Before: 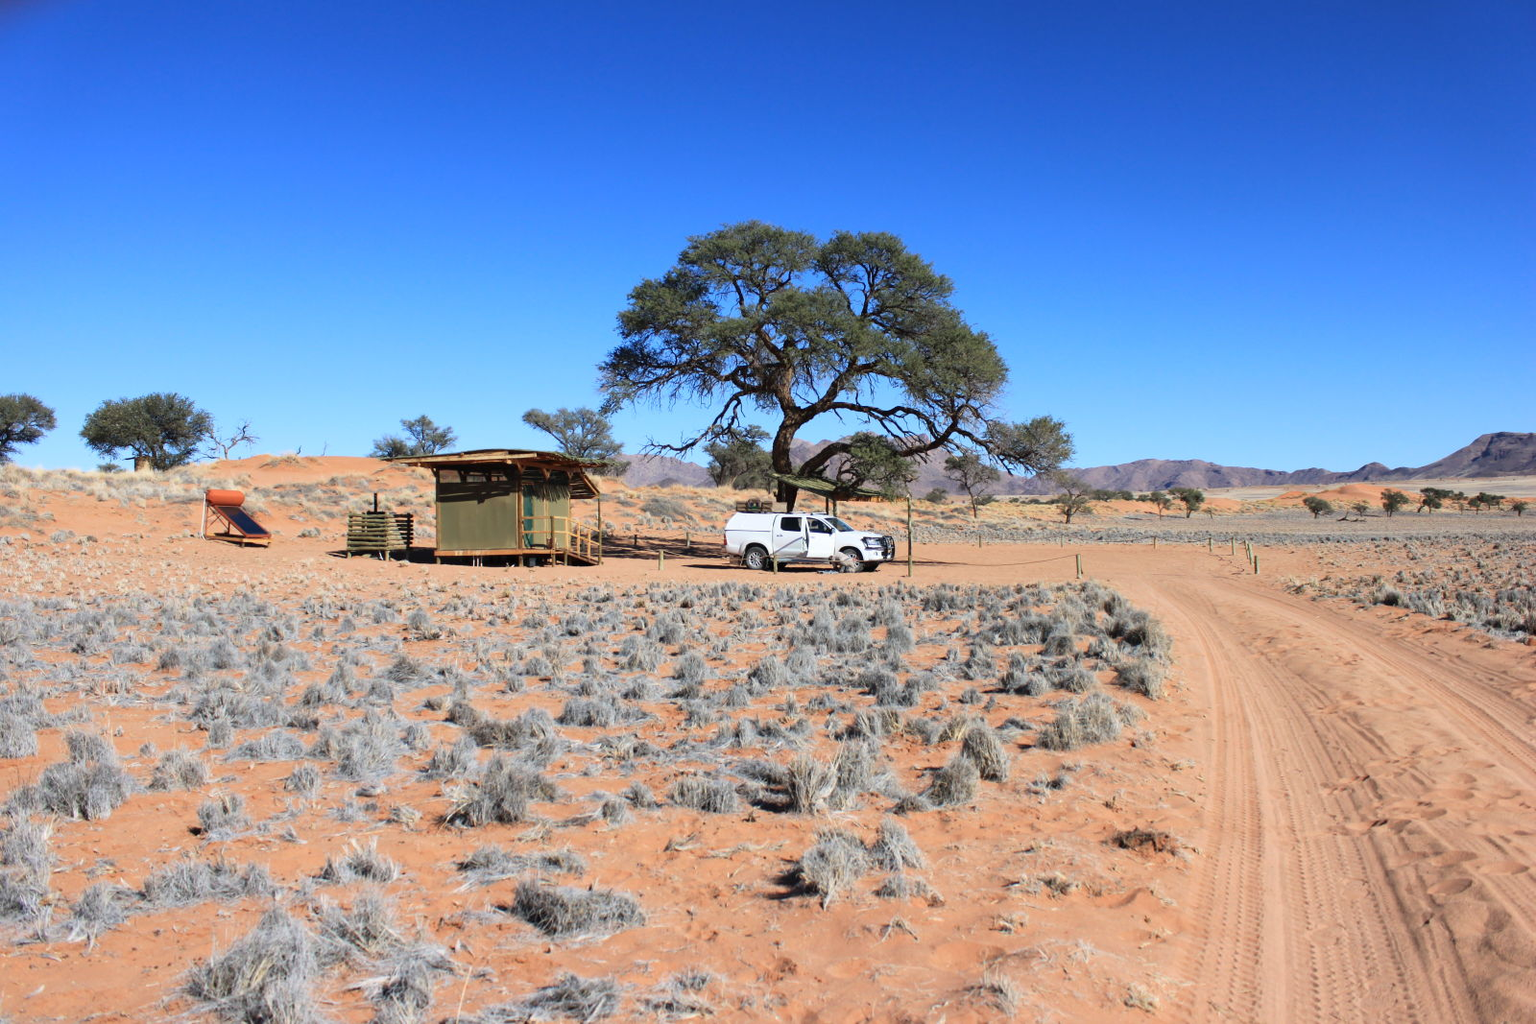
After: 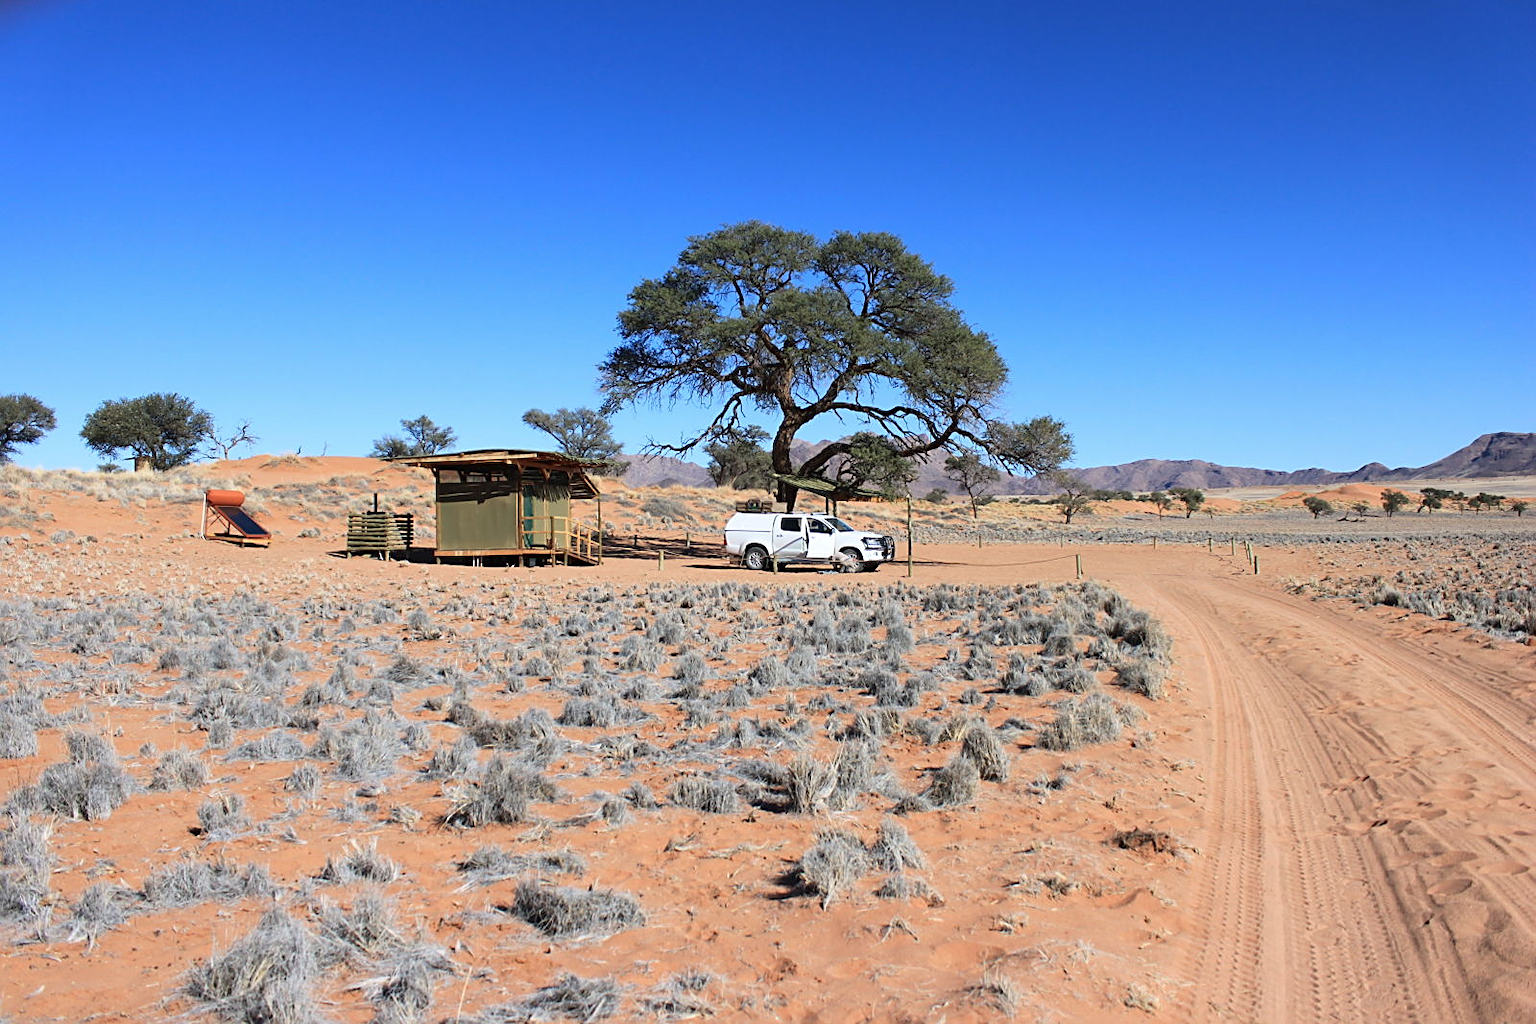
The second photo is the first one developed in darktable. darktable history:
tone equalizer: edges refinement/feathering 500, mask exposure compensation -1.57 EV, preserve details guided filter
sharpen: on, module defaults
